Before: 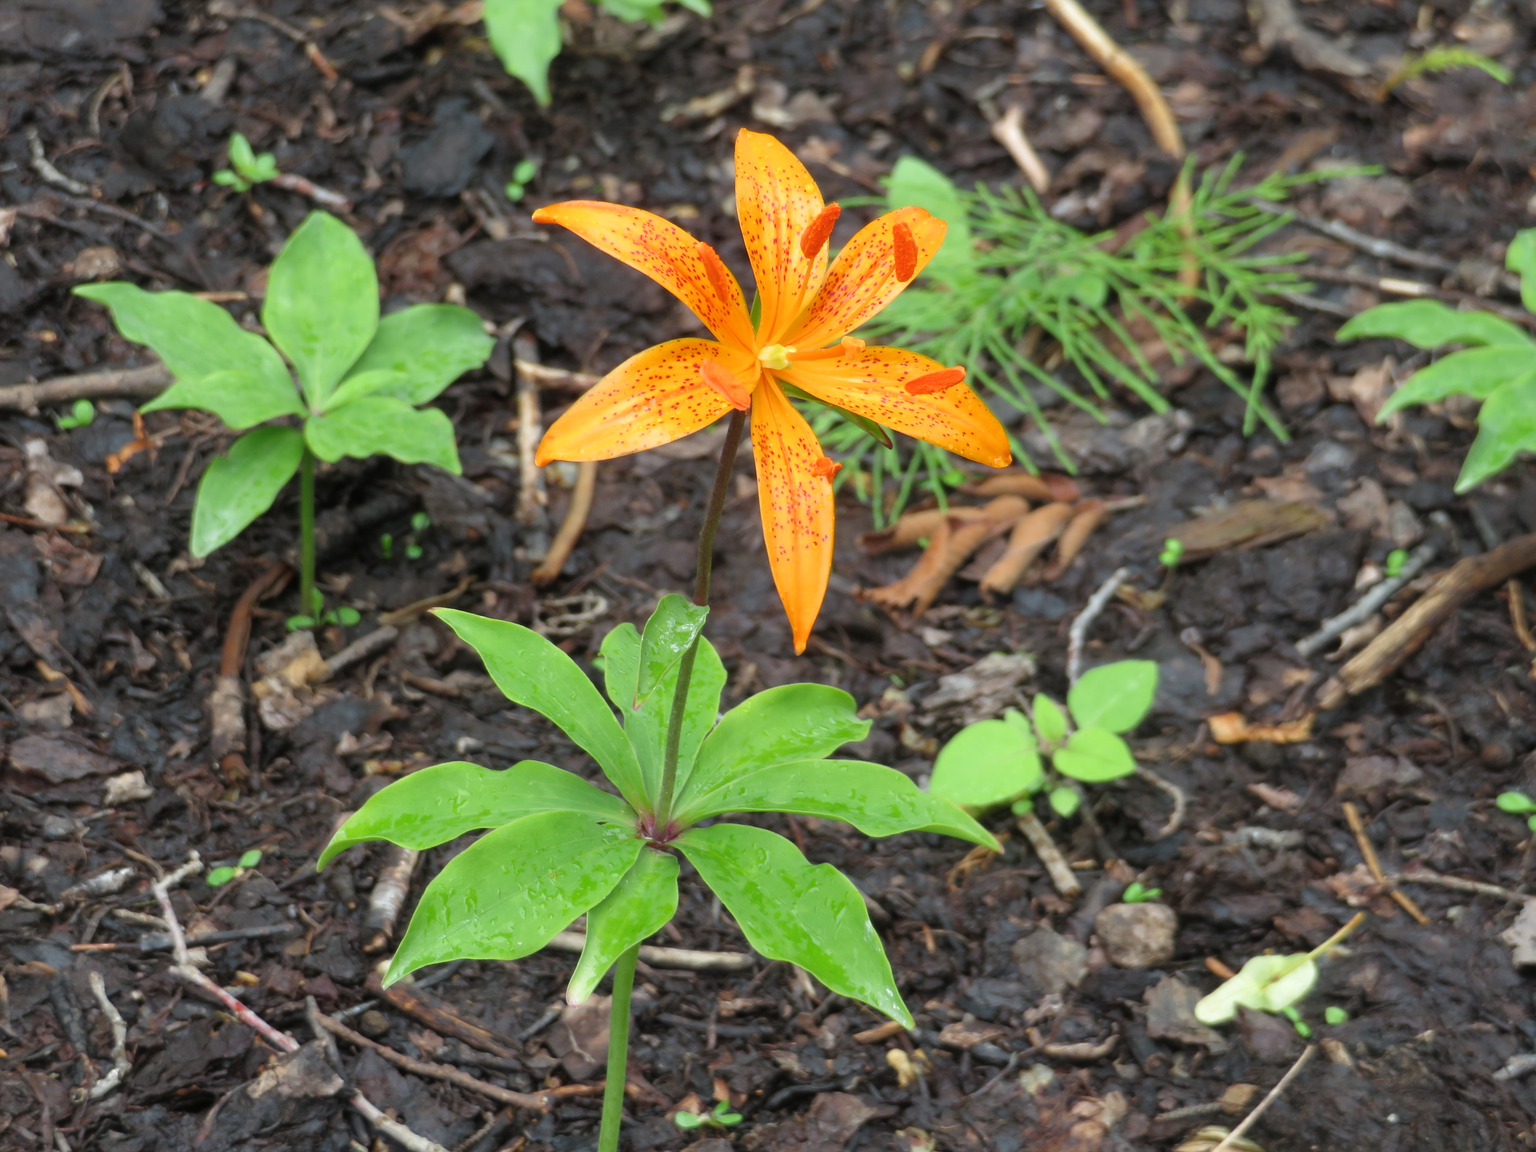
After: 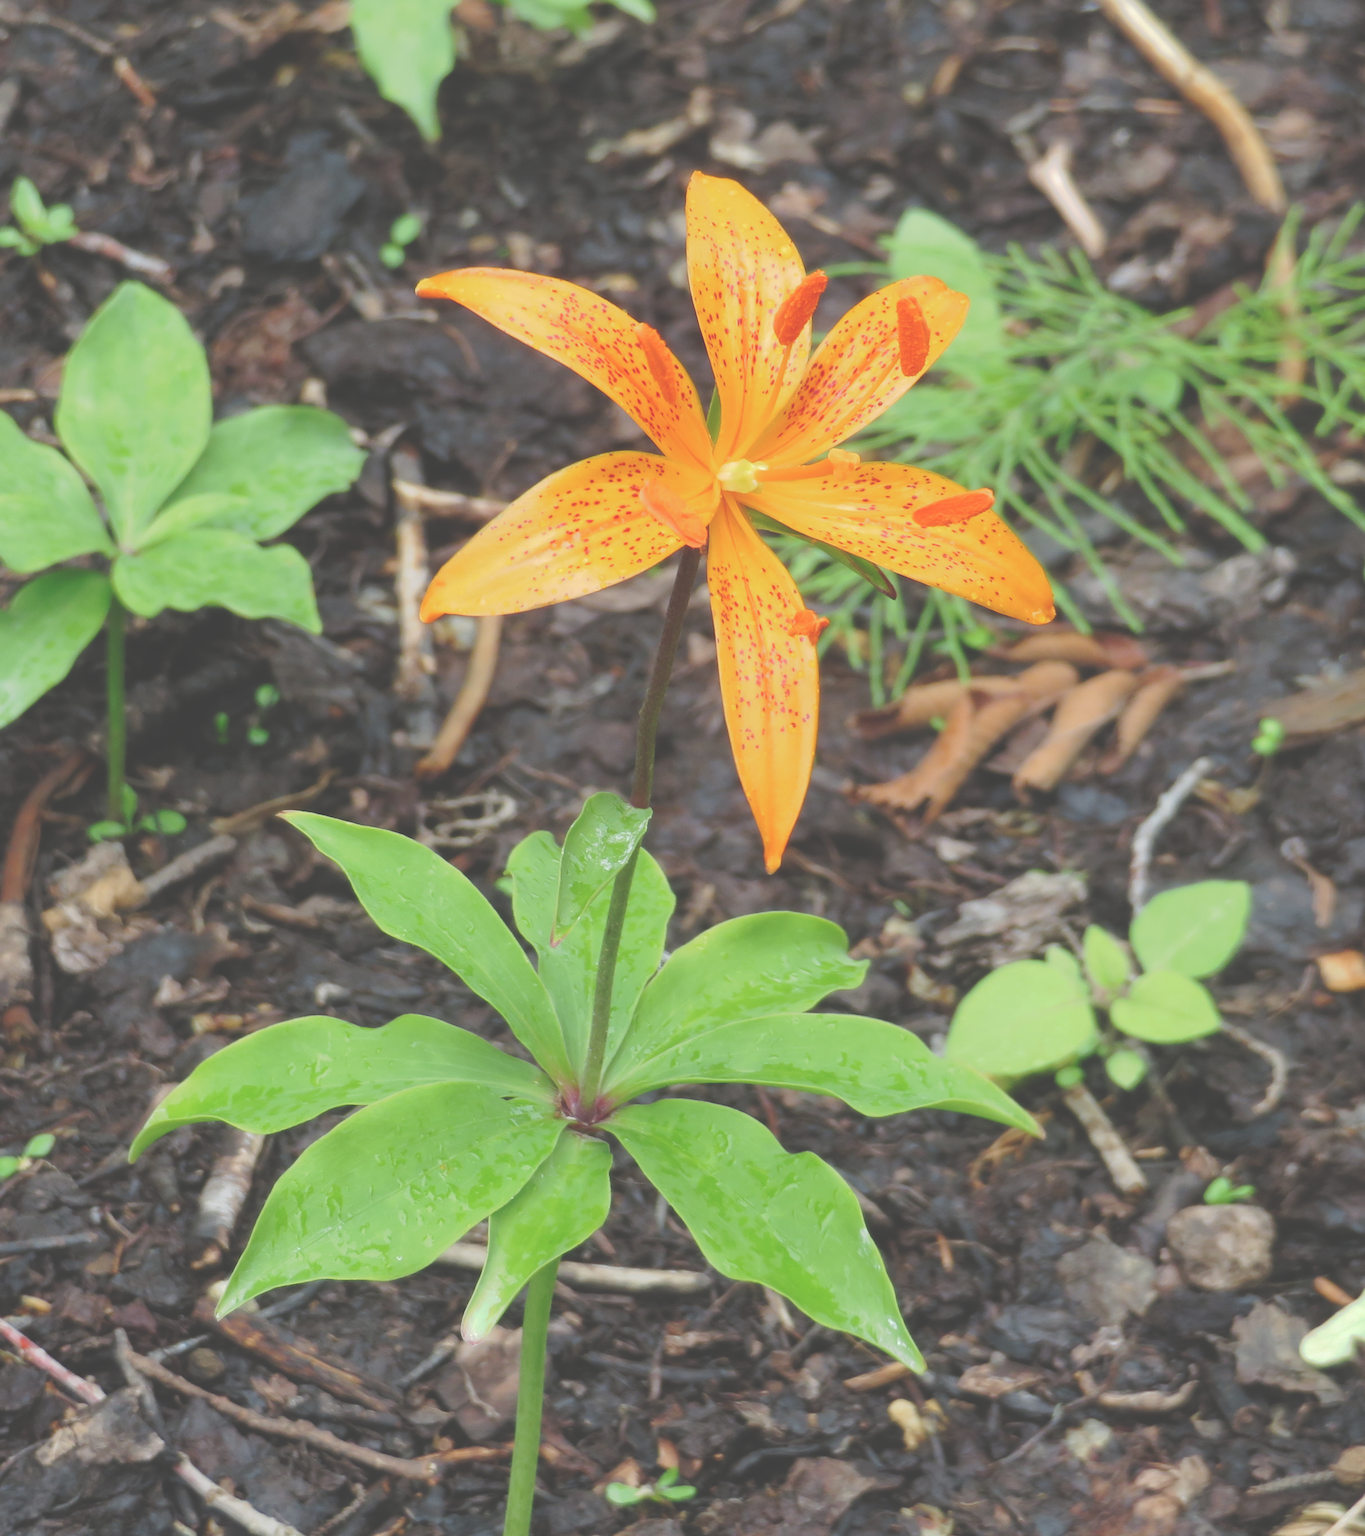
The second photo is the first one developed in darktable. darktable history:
tone curve: curves: ch0 [(0, 0) (0.003, 0.264) (0.011, 0.264) (0.025, 0.265) (0.044, 0.269) (0.069, 0.273) (0.1, 0.28) (0.136, 0.292) (0.177, 0.309) (0.224, 0.336) (0.277, 0.371) (0.335, 0.412) (0.399, 0.469) (0.468, 0.533) (0.543, 0.595) (0.623, 0.66) (0.709, 0.73) (0.801, 0.8) (0.898, 0.854) (1, 1)], preserve colors none
crop and rotate: left 14.385%, right 18.948%
levels: levels [0, 0.492, 0.984]
